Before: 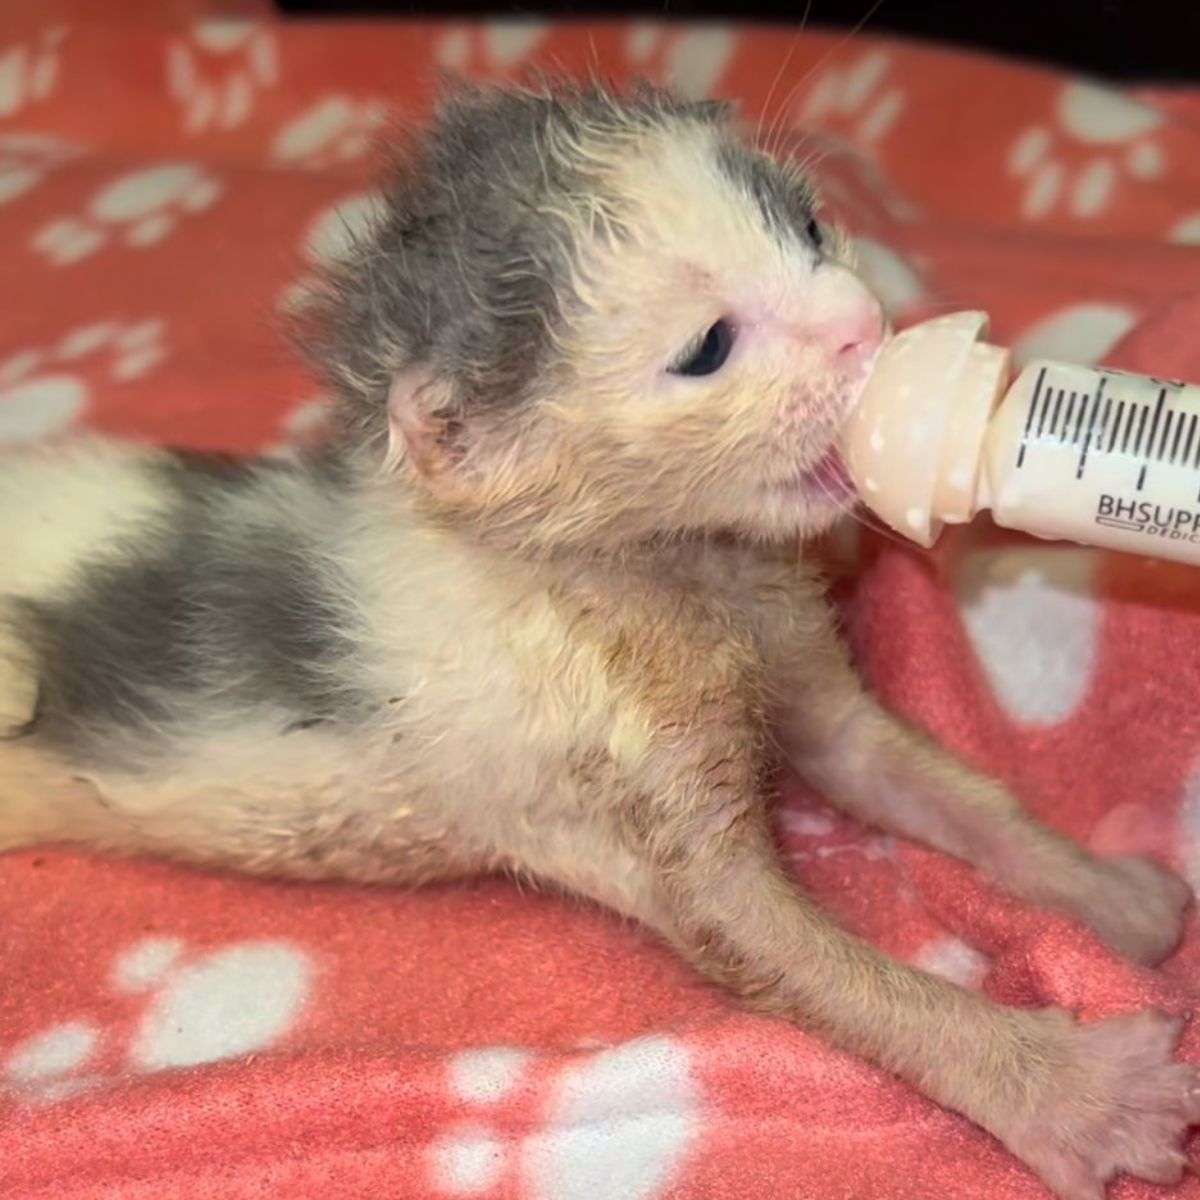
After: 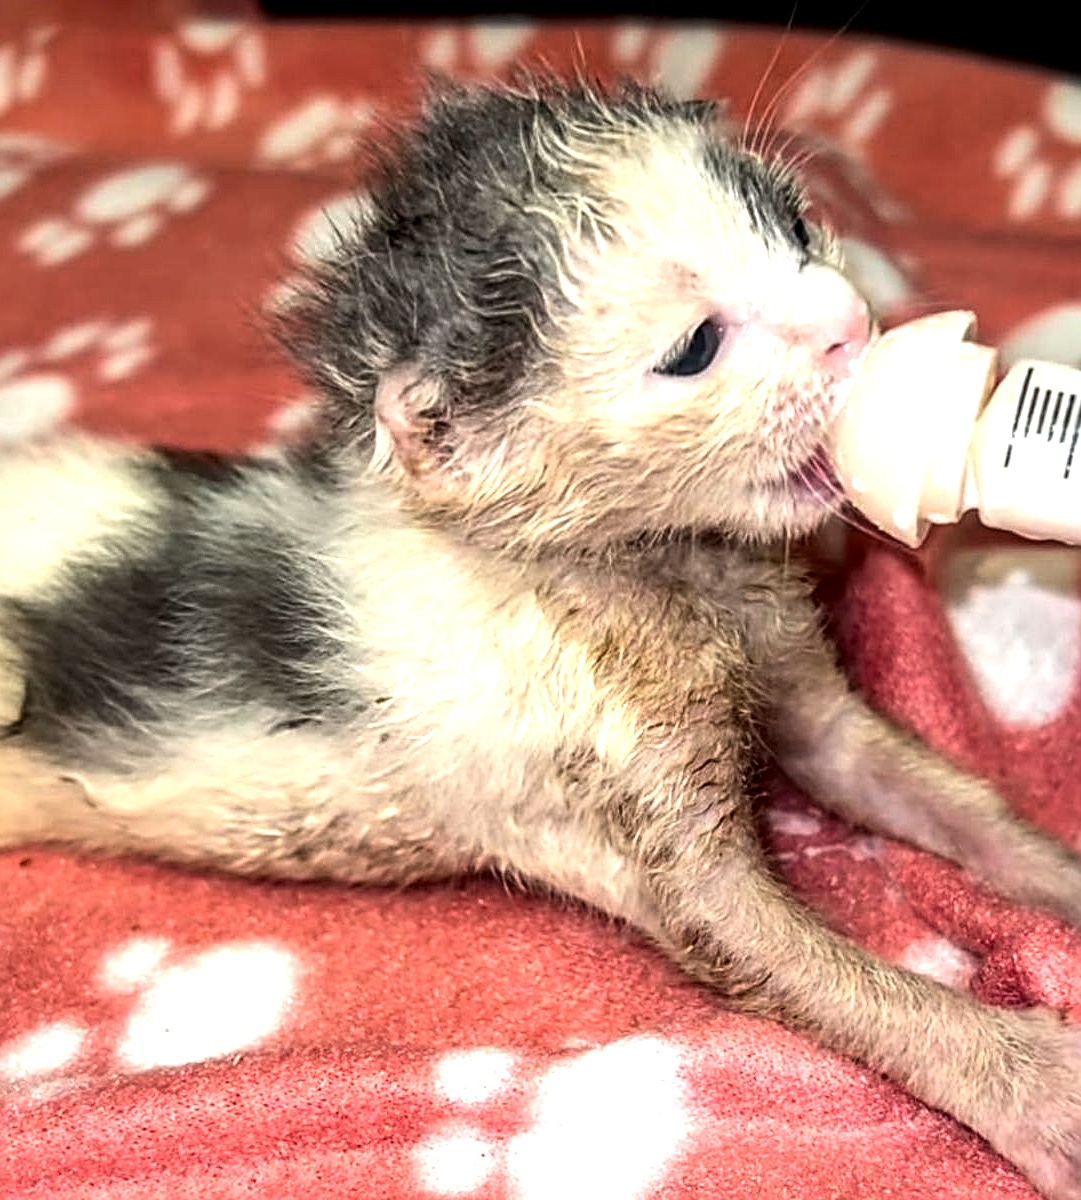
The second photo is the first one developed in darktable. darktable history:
tone equalizer: -8 EV -0.75 EV, -7 EV -0.7 EV, -6 EV -0.6 EV, -5 EV -0.4 EV, -3 EV 0.4 EV, -2 EV 0.6 EV, -1 EV 0.7 EV, +0 EV 0.75 EV, edges refinement/feathering 500, mask exposure compensation -1.57 EV, preserve details no
sharpen: radius 2.531, amount 0.628
crop and rotate: left 1.088%, right 8.807%
local contrast: detail 160%
